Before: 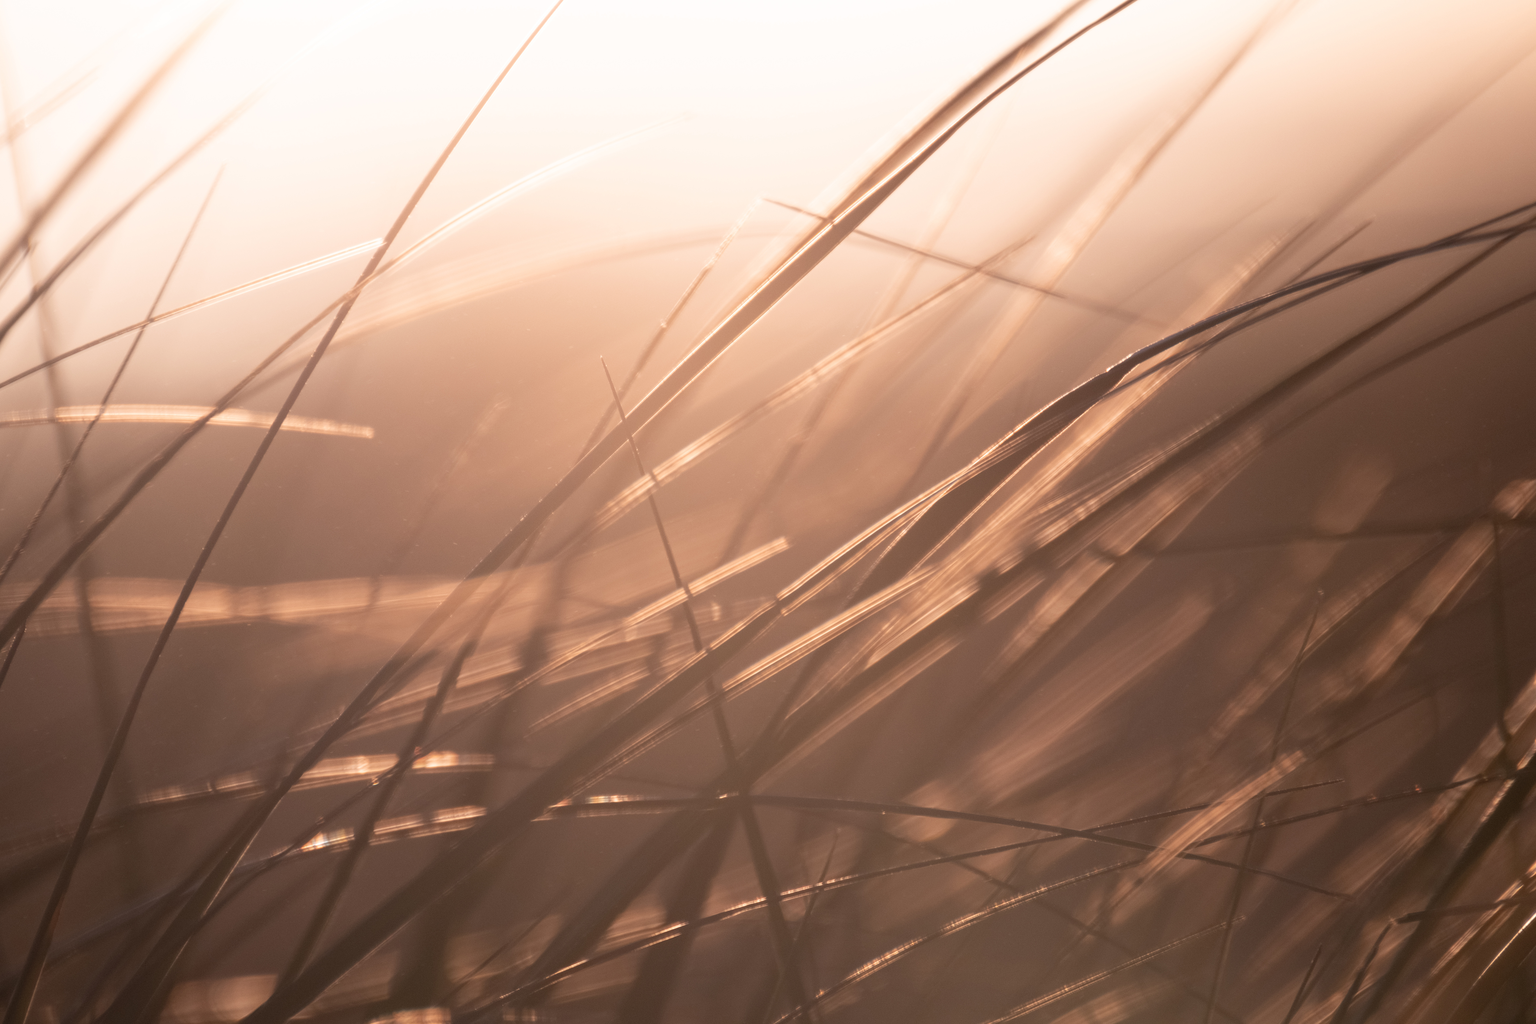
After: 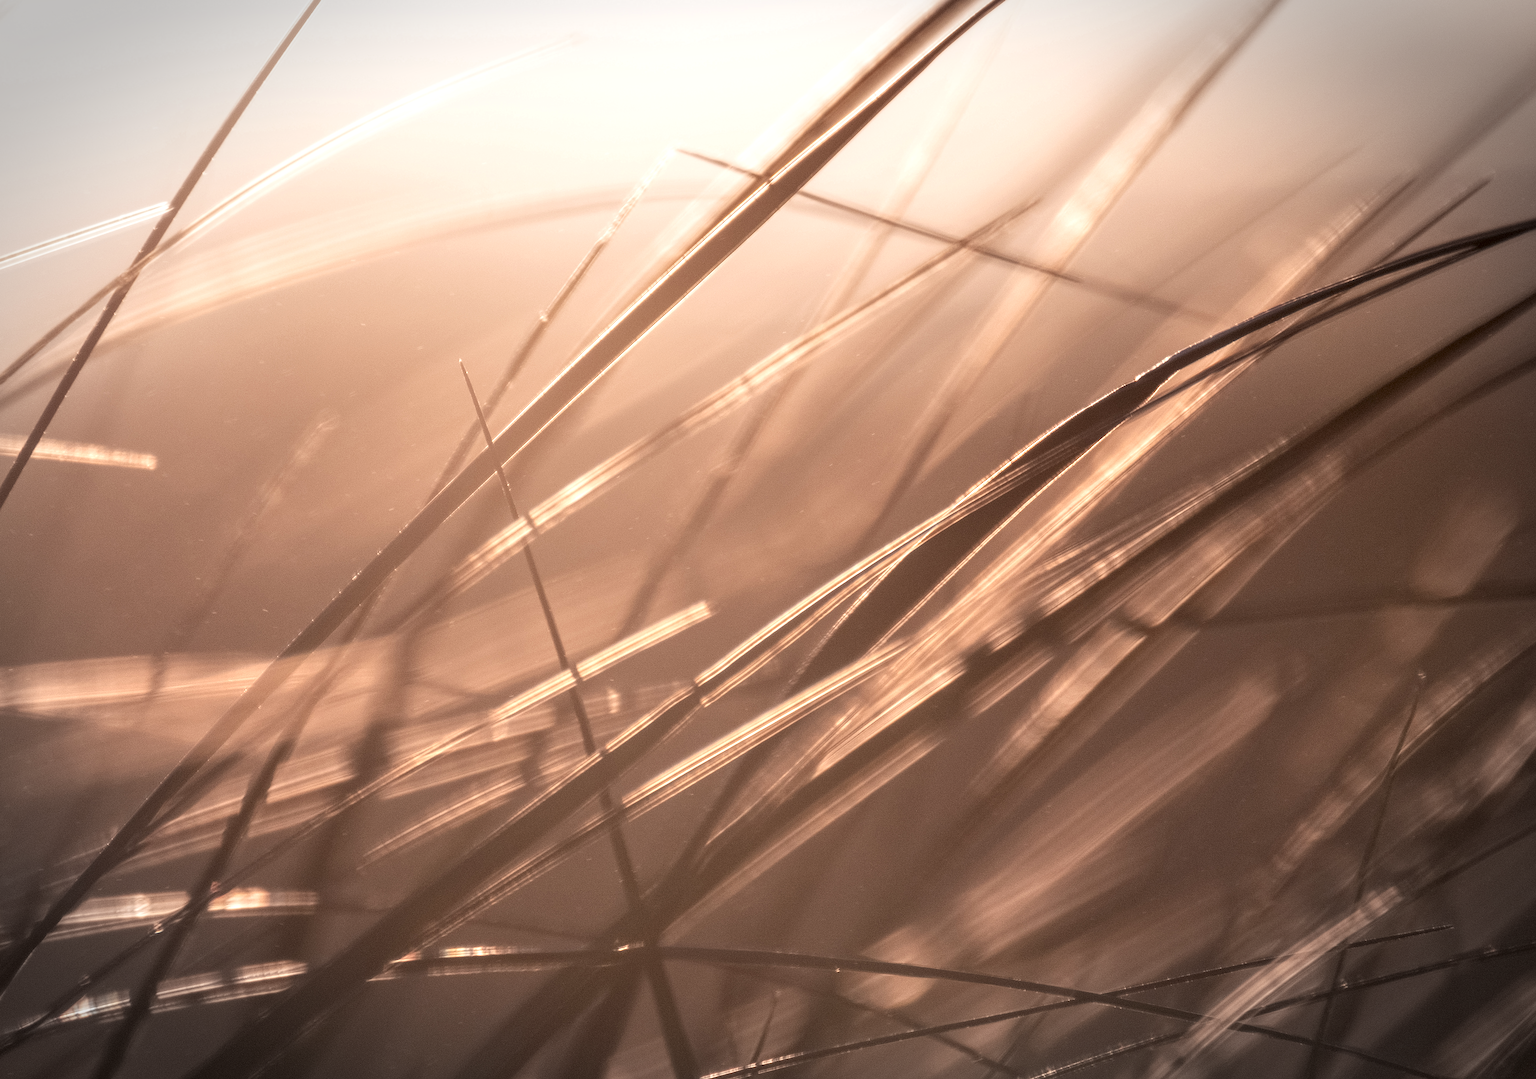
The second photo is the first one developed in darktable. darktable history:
local contrast: highlights 1%, shadows 3%, detail 182%
vignetting: center (-0.033, -0.037), automatic ratio true, dithering 16-bit output
crop: left 16.731%, top 8.518%, right 8.417%, bottom 12.552%
sharpen: on, module defaults
